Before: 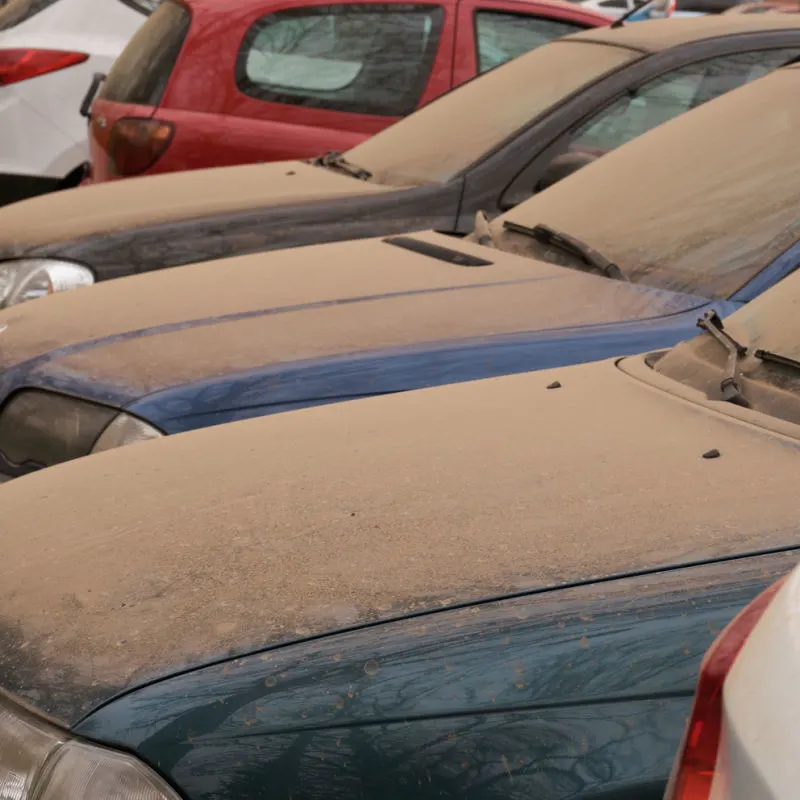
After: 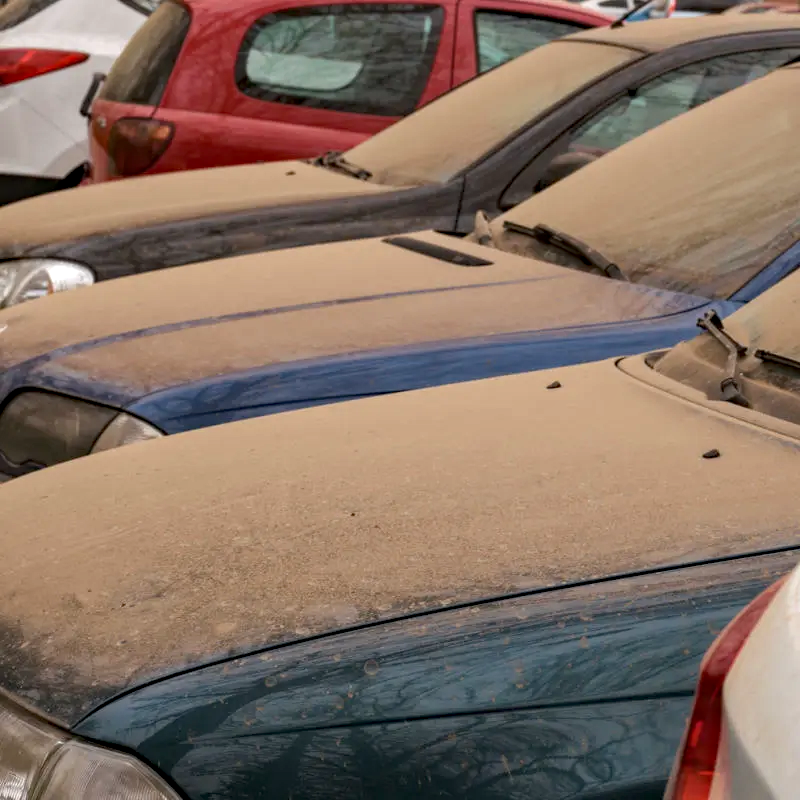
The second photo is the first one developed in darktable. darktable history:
local contrast: on, module defaults
haze removal: compatibility mode true, adaptive false
exposure: exposure 0.127 EV, compensate highlight preservation false
